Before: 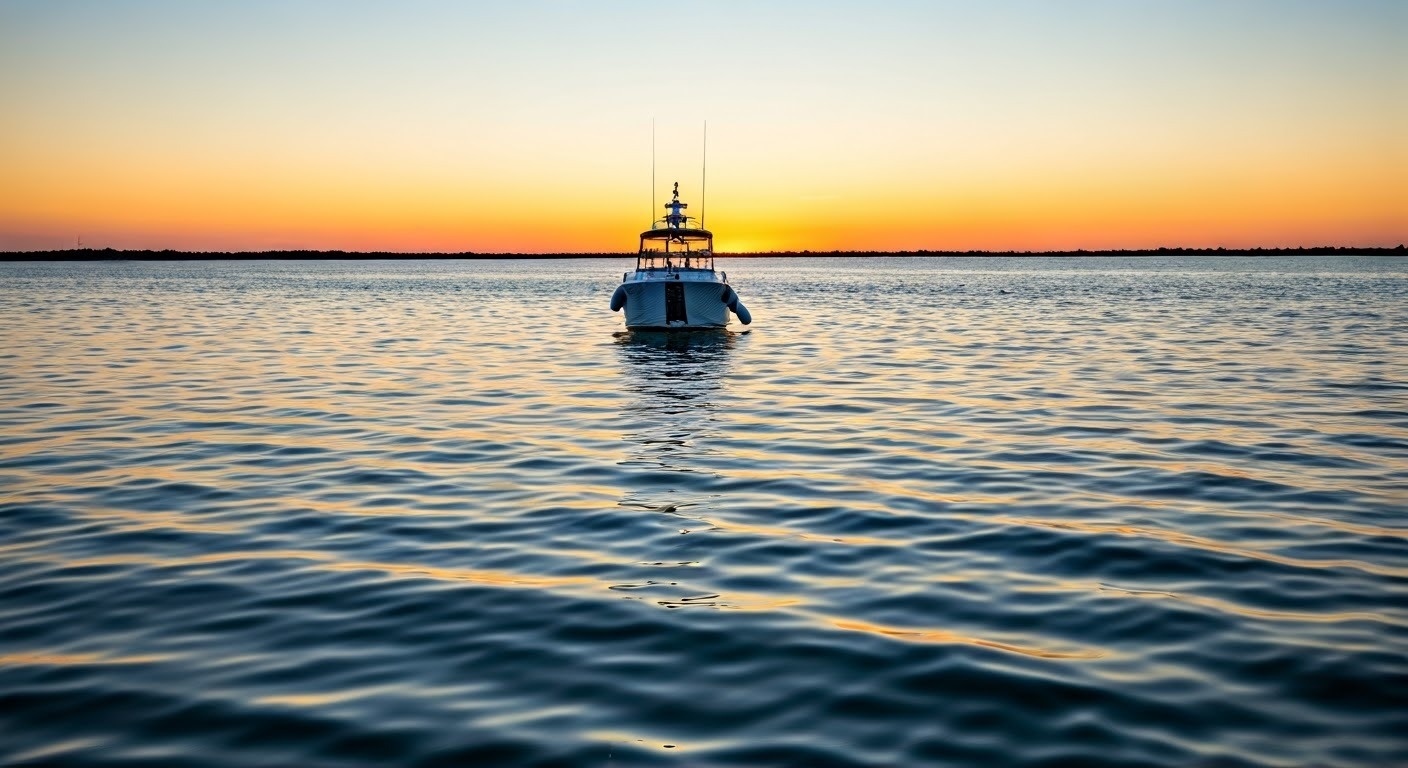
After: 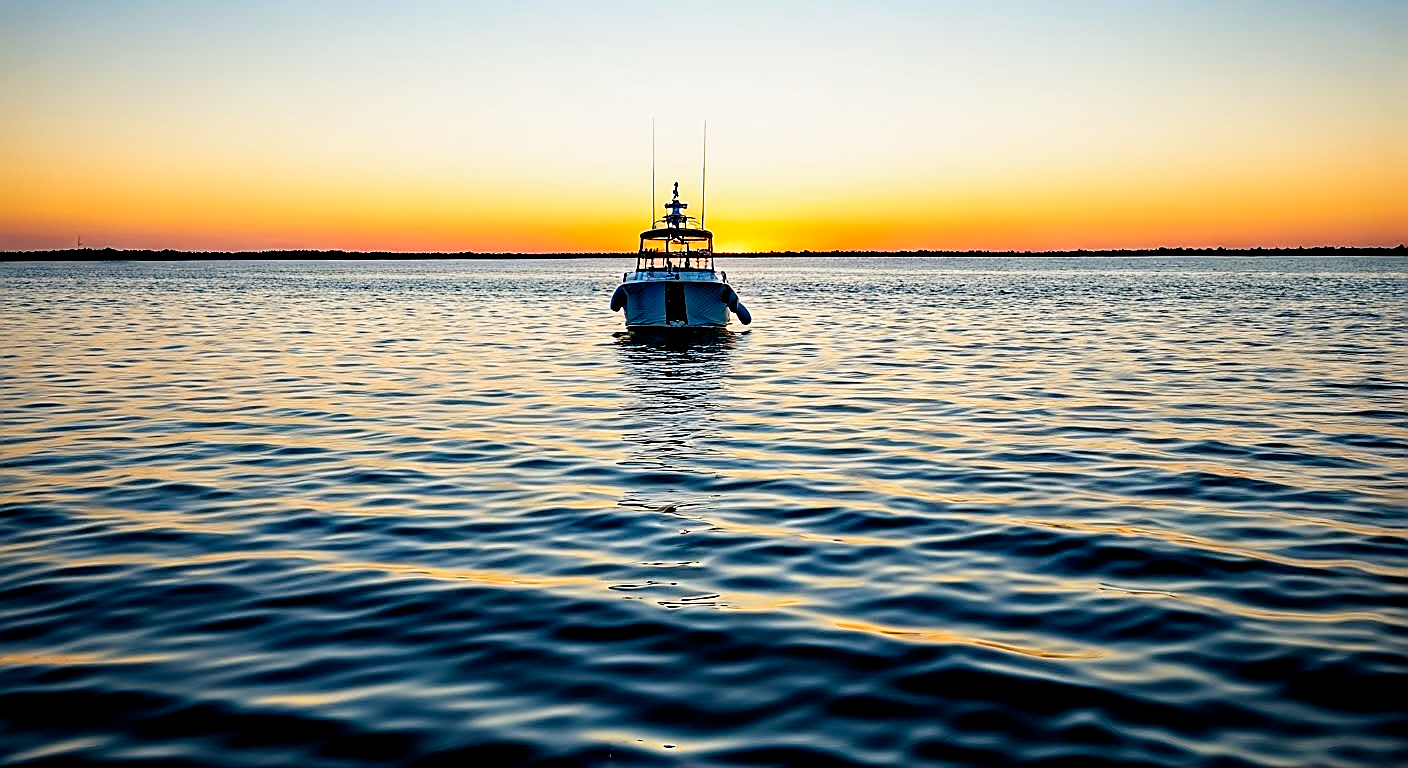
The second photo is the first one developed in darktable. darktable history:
filmic rgb: black relative exposure -6.3 EV, white relative exposure 2.8 EV, threshold 3 EV, target black luminance 0%, hardness 4.6, latitude 67.35%, contrast 1.292, shadows ↔ highlights balance -3.5%, preserve chrominance no, color science v4 (2020), contrast in shadows soft, enable highlight reconstruction true
sharpen: radius 1.4, amount 1.25, threshold 0.7
